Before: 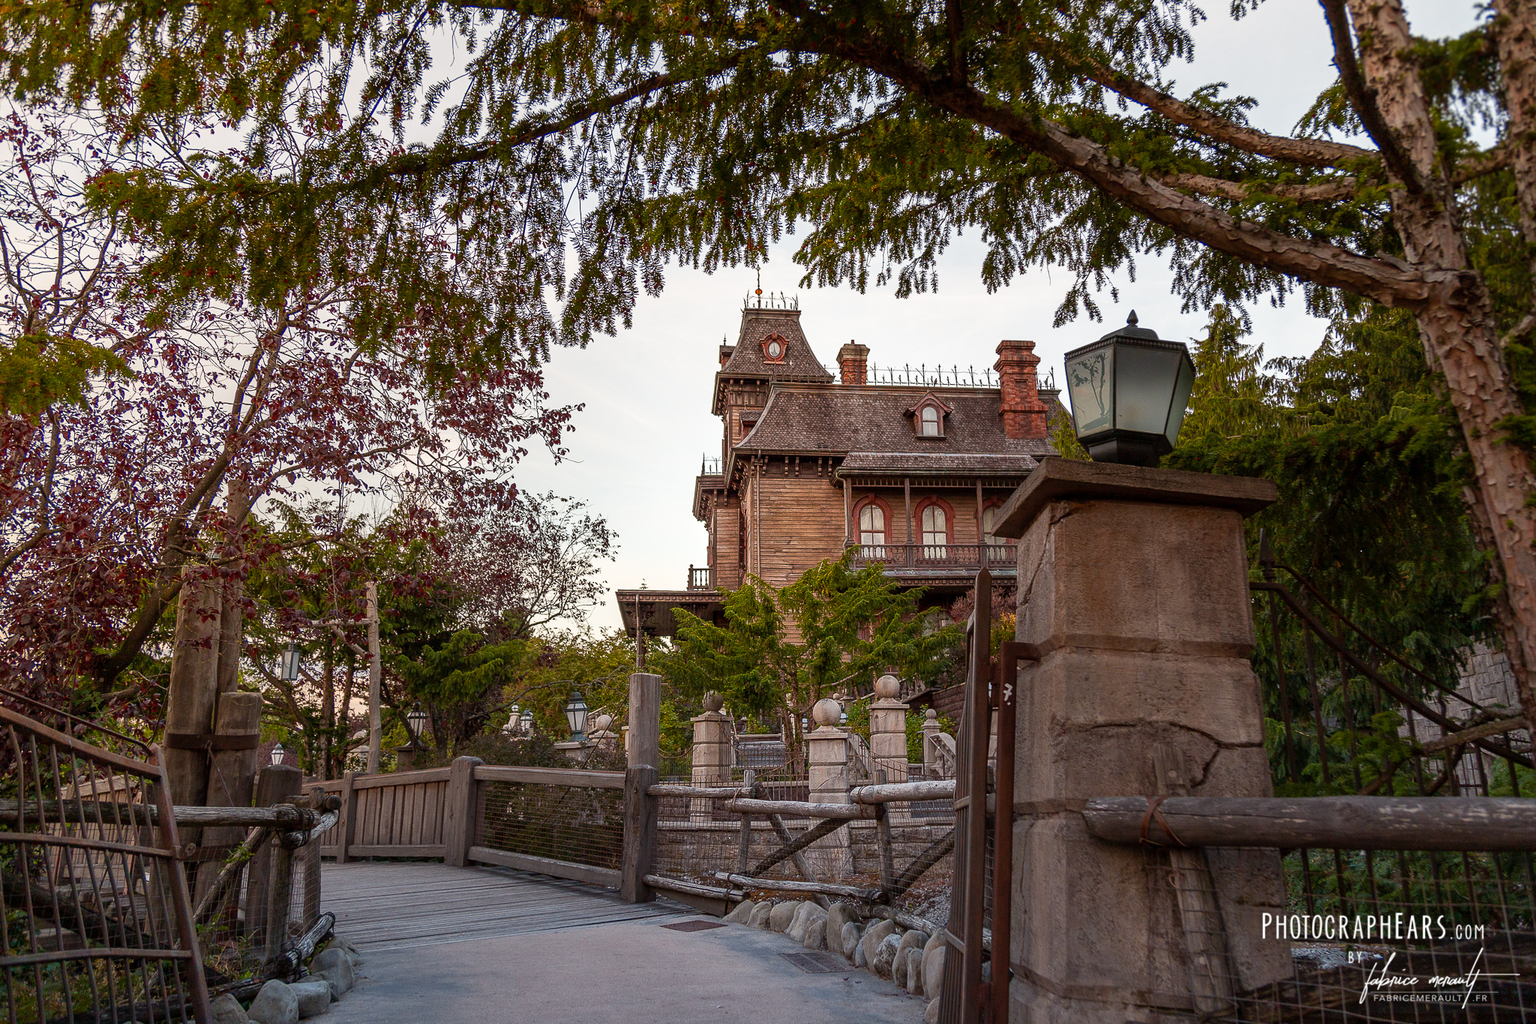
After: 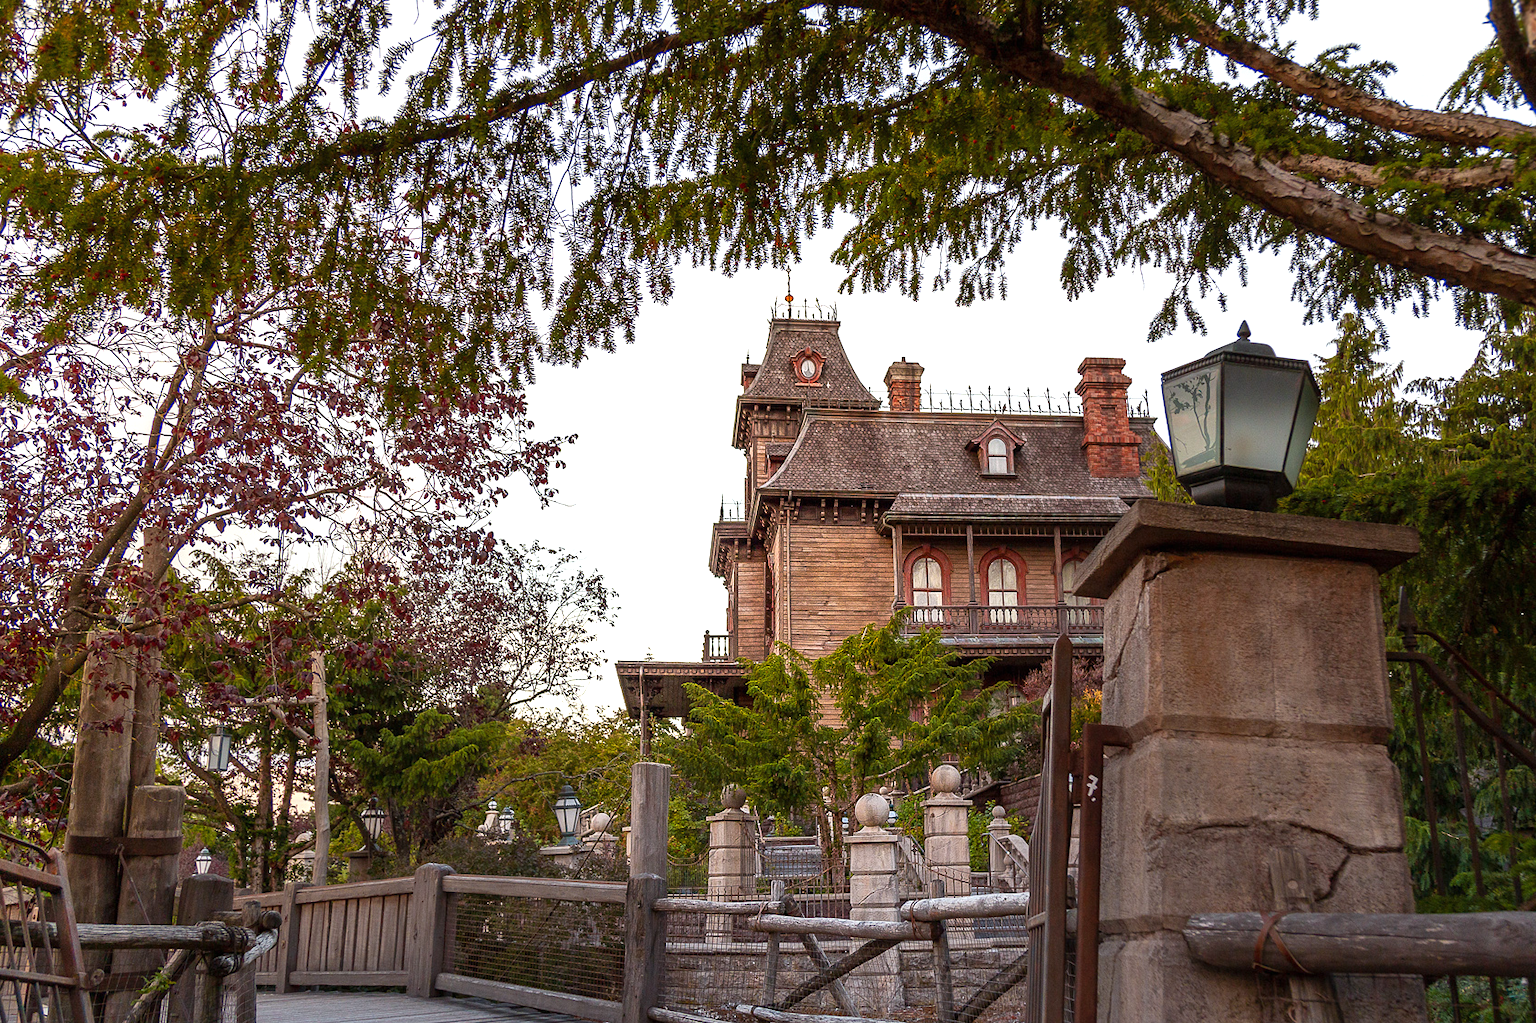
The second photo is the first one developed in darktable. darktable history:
crop and rotate: left 7.196%, top 4.574%, right 10.605%, bottom 13.178%
exposure: black level correction 0, exposure 0.5 EV, compensate exposure bias true, compensate highlight preservation false
white balance: red 0.986, blue 1.01
